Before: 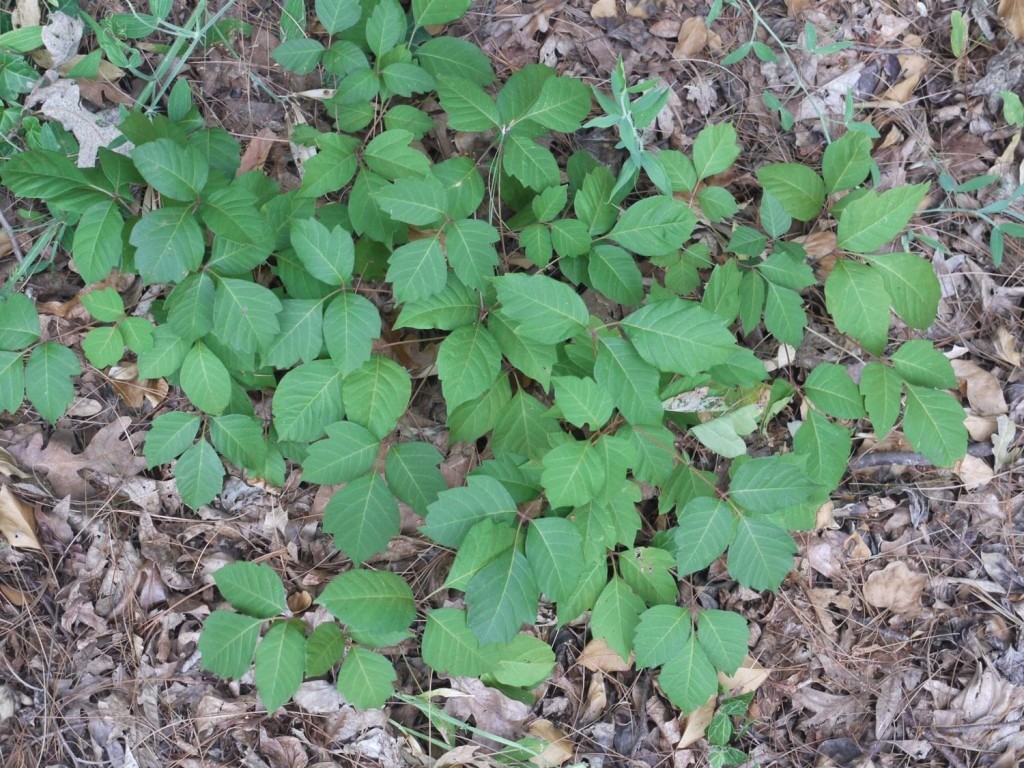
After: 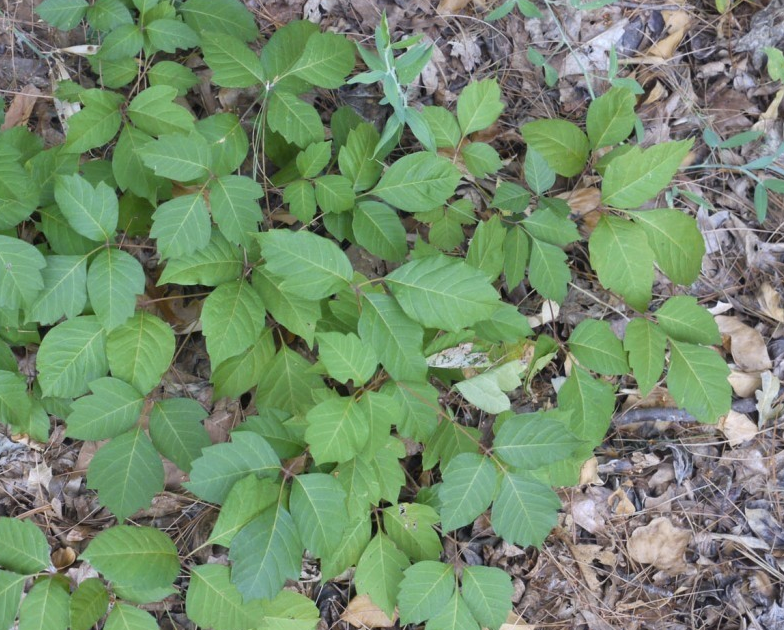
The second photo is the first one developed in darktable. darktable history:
crop: left 23.095%, top 5.827%, bottom 11.854%
color contrast: green-magenta contrast 0.85, blue-yellow contrast 1.25, unbound 0
